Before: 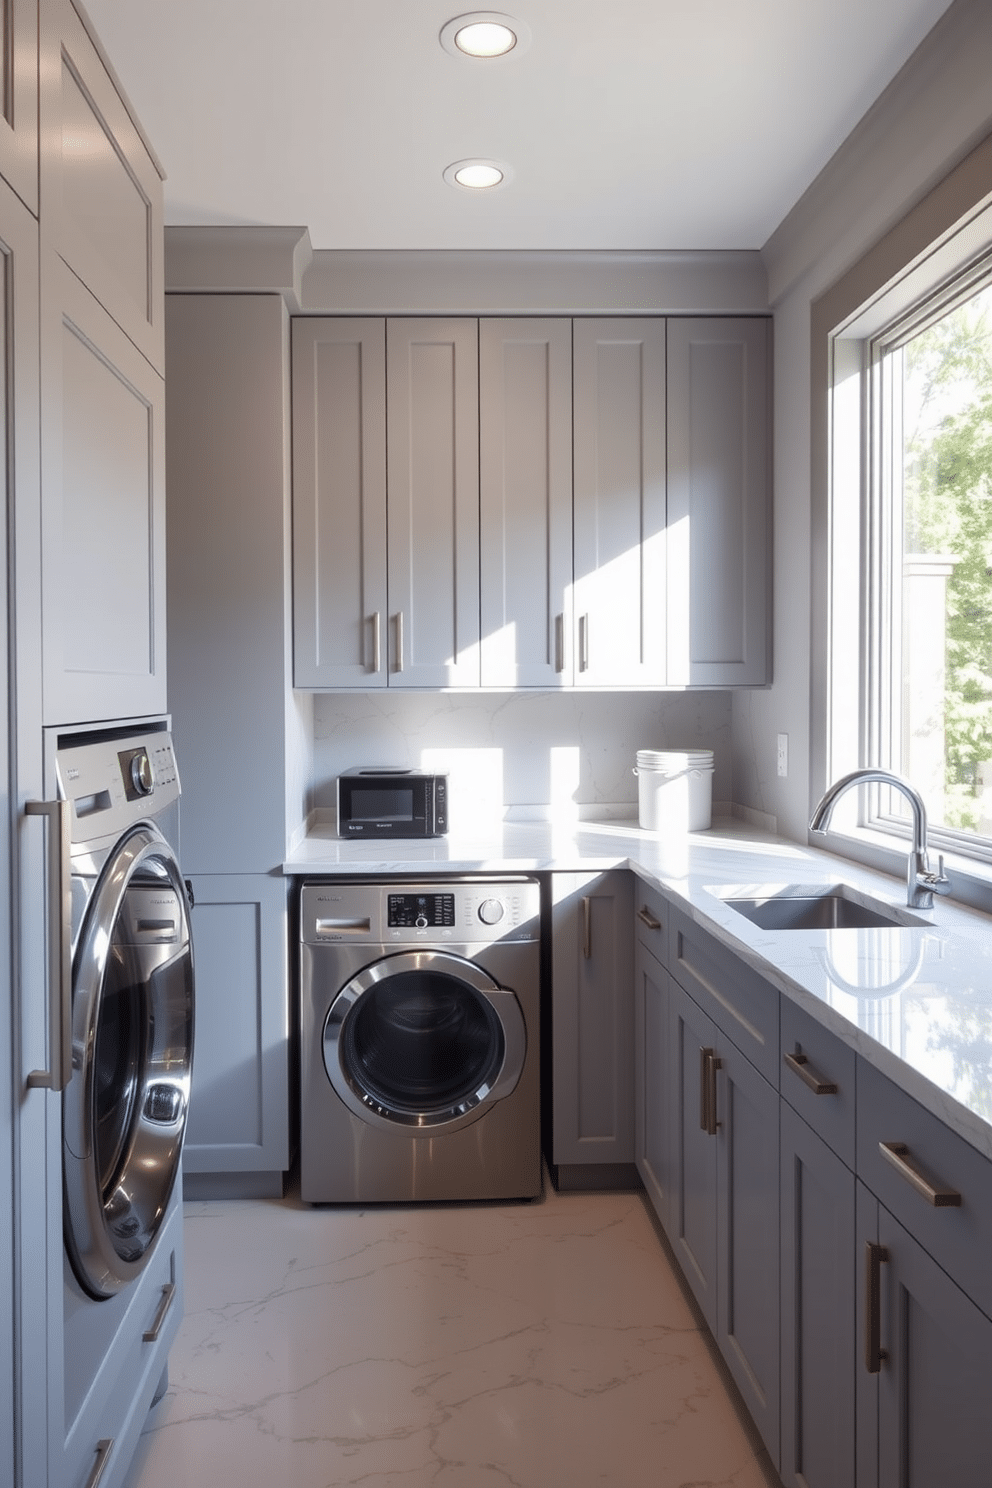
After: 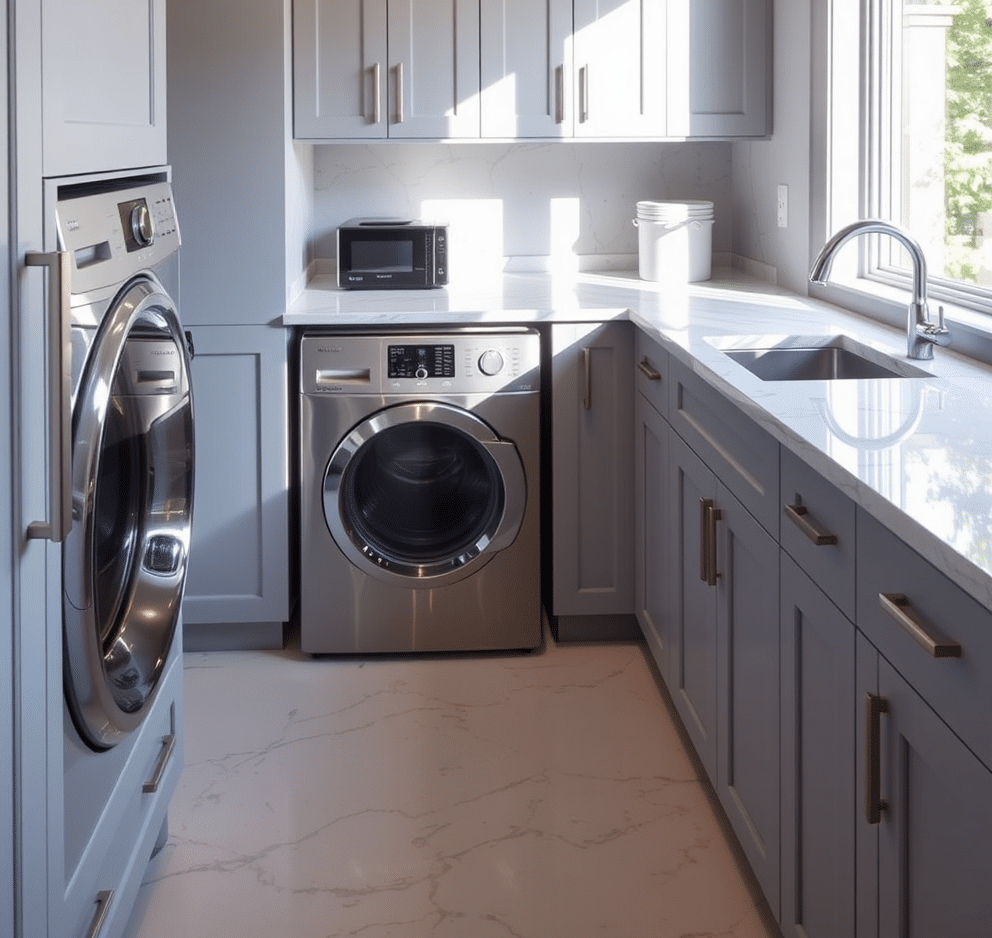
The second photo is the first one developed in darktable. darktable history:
crop and rotate: top 36.962%
